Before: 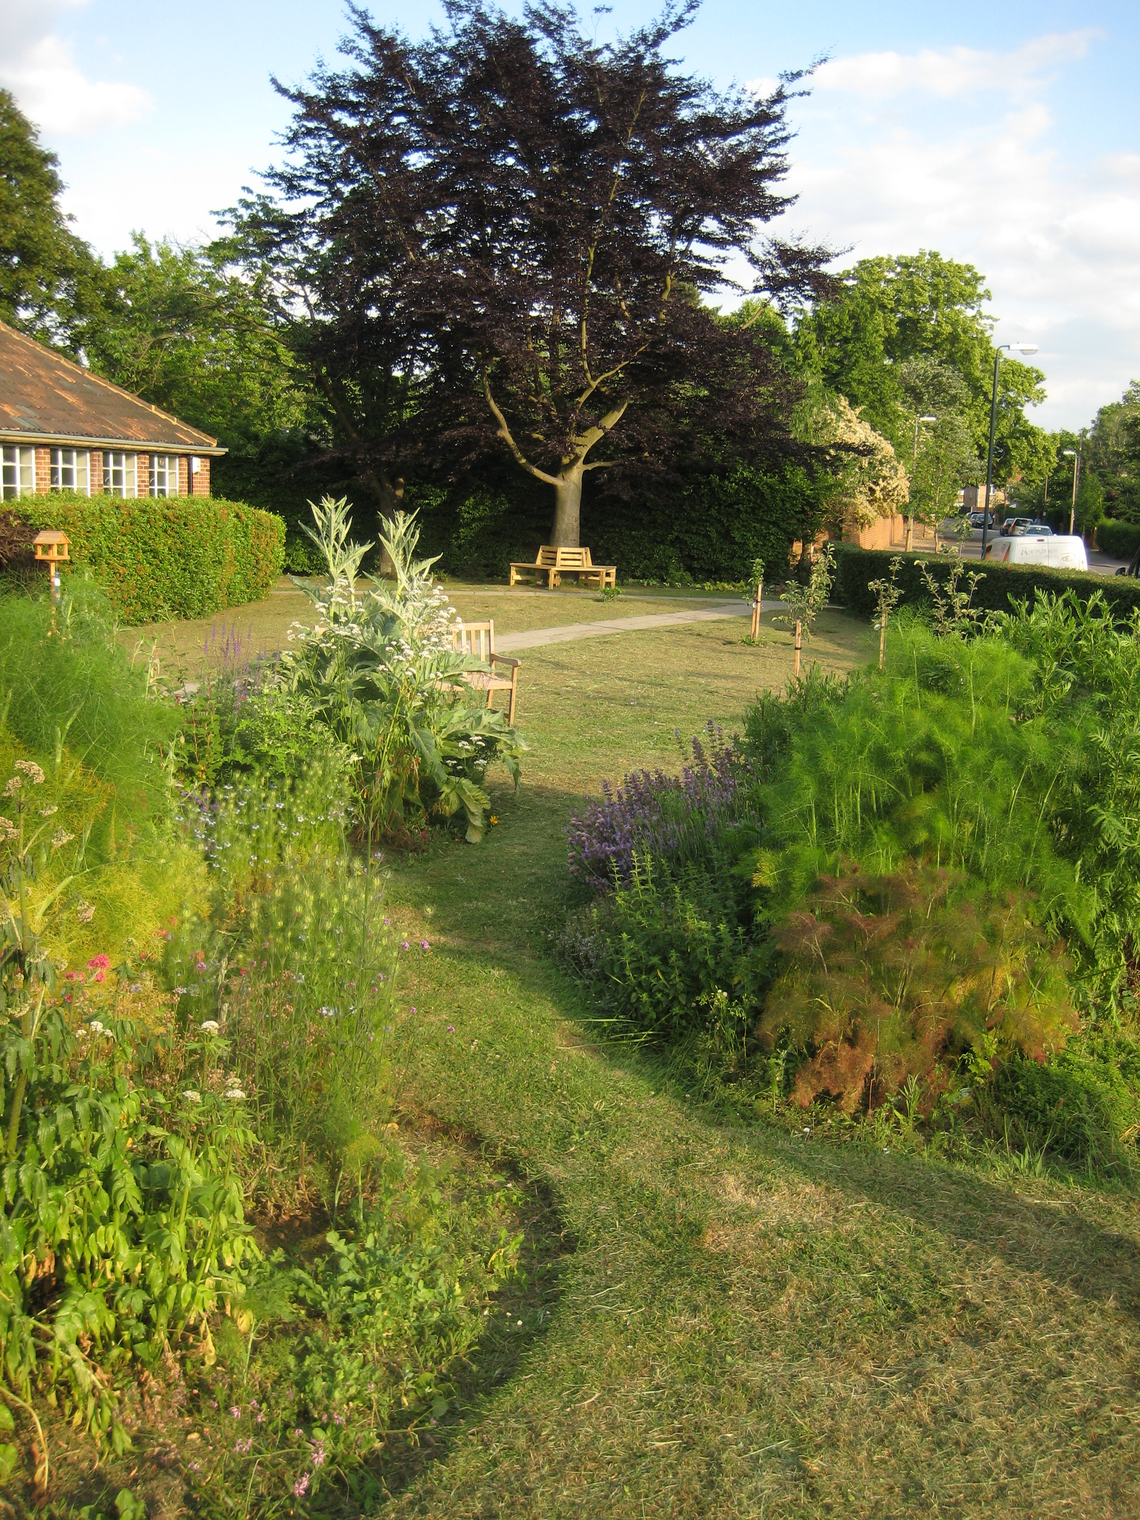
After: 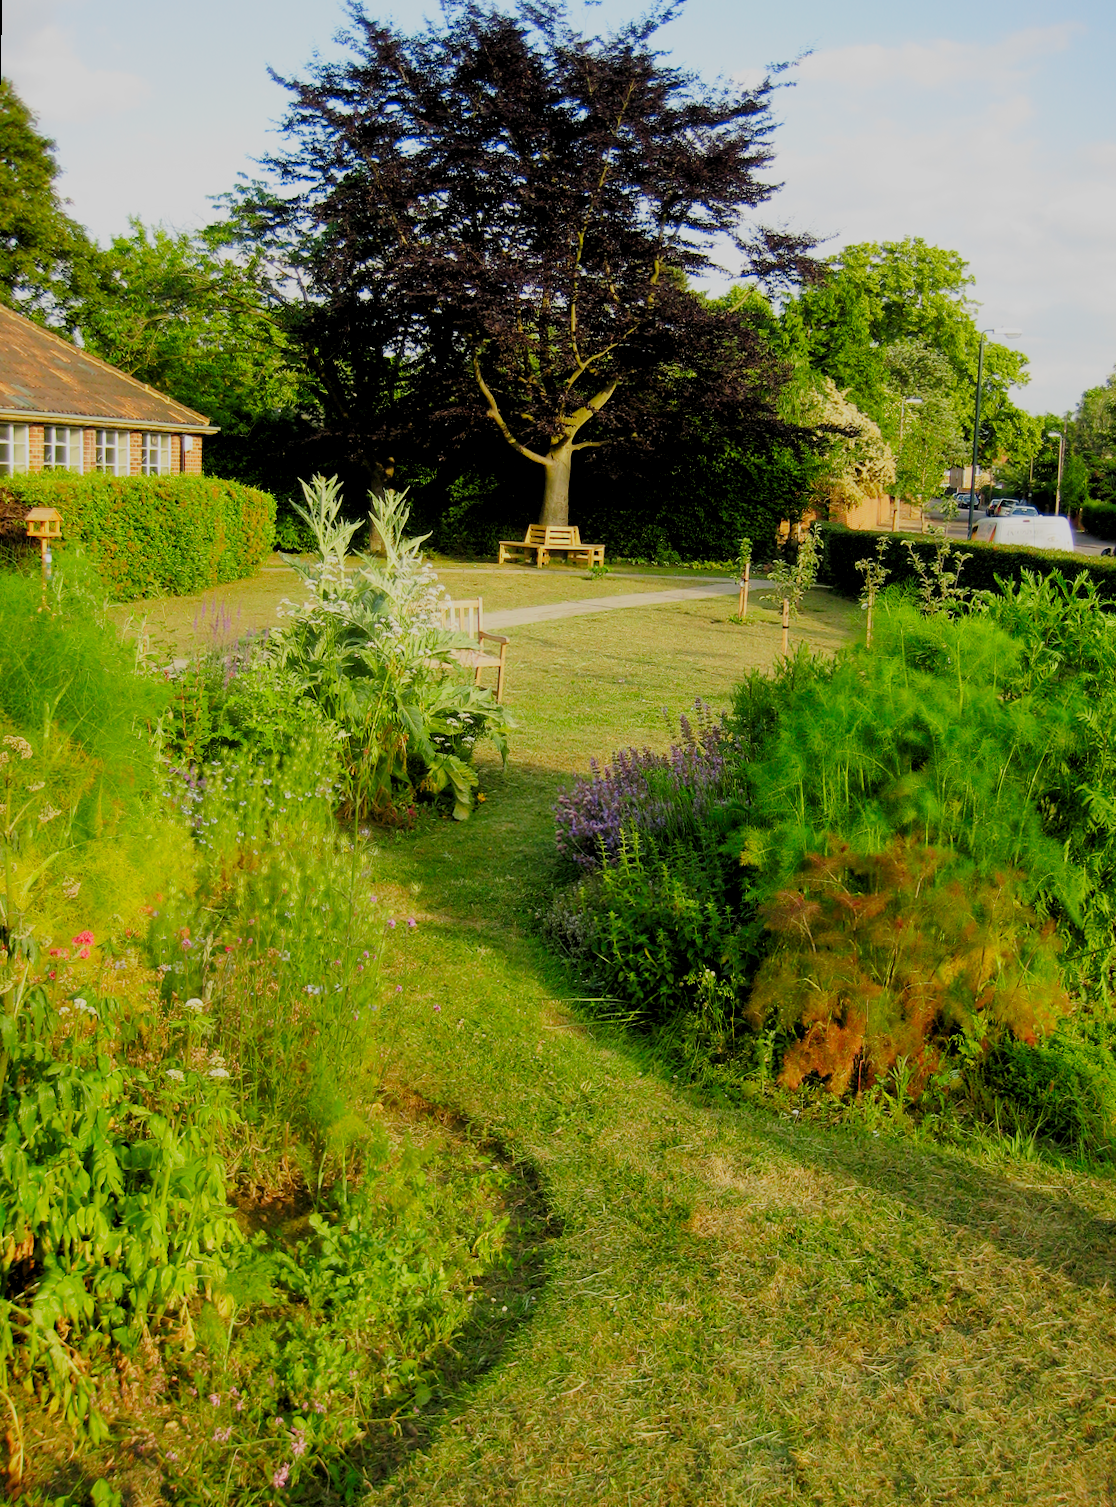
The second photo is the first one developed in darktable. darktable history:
sigmoid: skew -0.2, preserve hue 0%, red attenuation 0.1, red rotation 0.035, green attenuation 0.1, green rotation -0.017, blue attenuation 0.15, blue rotation -0.052, base primaries Rec2020
rgb levels: preserve colors sum RGB, levels [[0.038, 0.433, 0.934], [0, 0.5, 1], [0, 0.5, 1]]
rotate and perspective: rotation 0.226°, lens shift (vertical) -0.042, crop left 0.023, crop right 0.982, crop top 0.006, crop bottom 0.994
contrast brightness saturation: brightness -0.02, saturation 0.35
